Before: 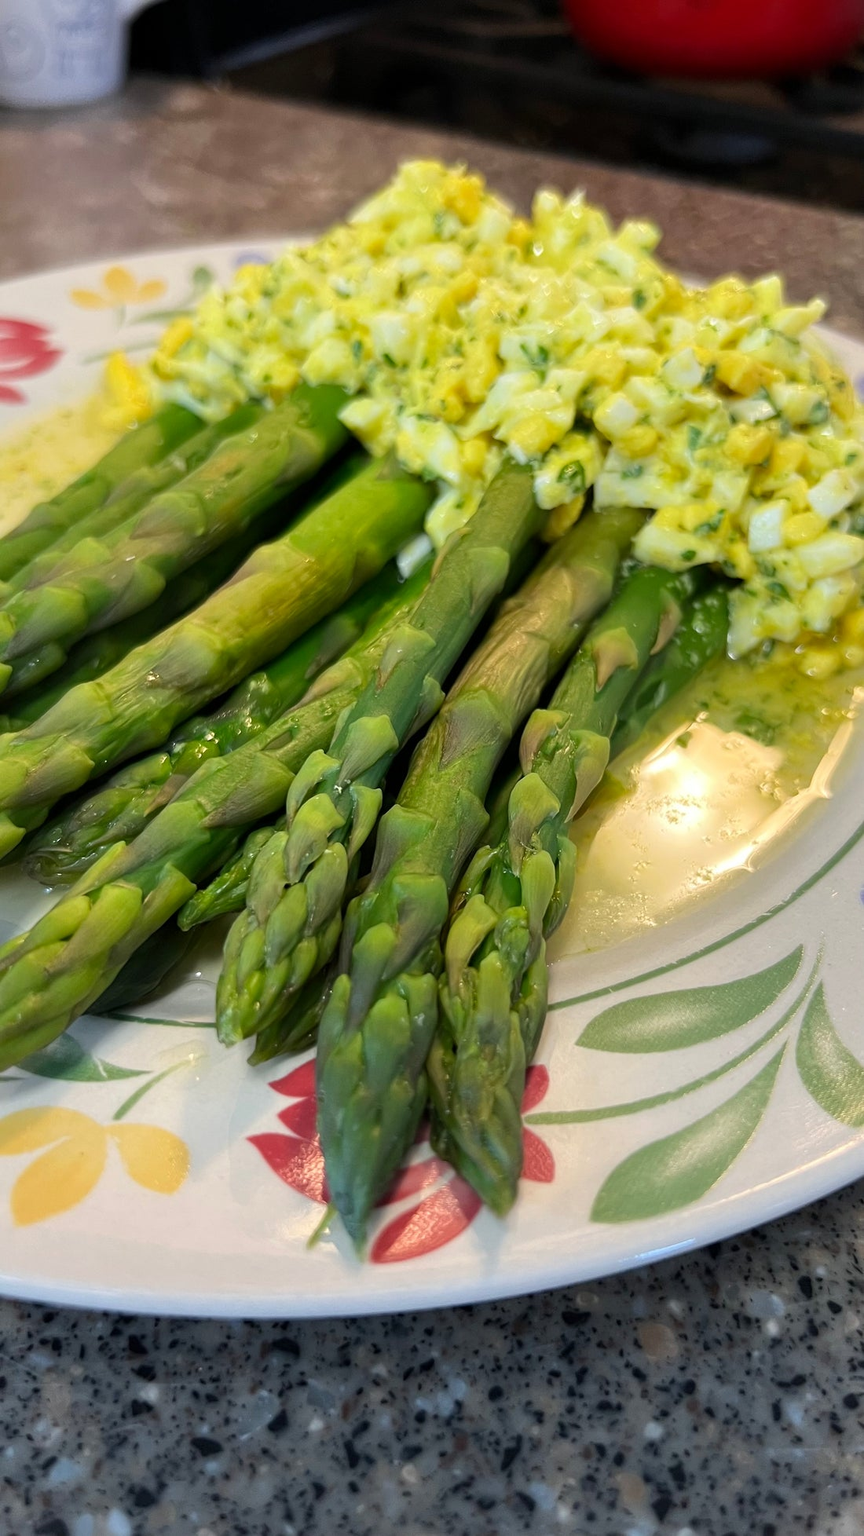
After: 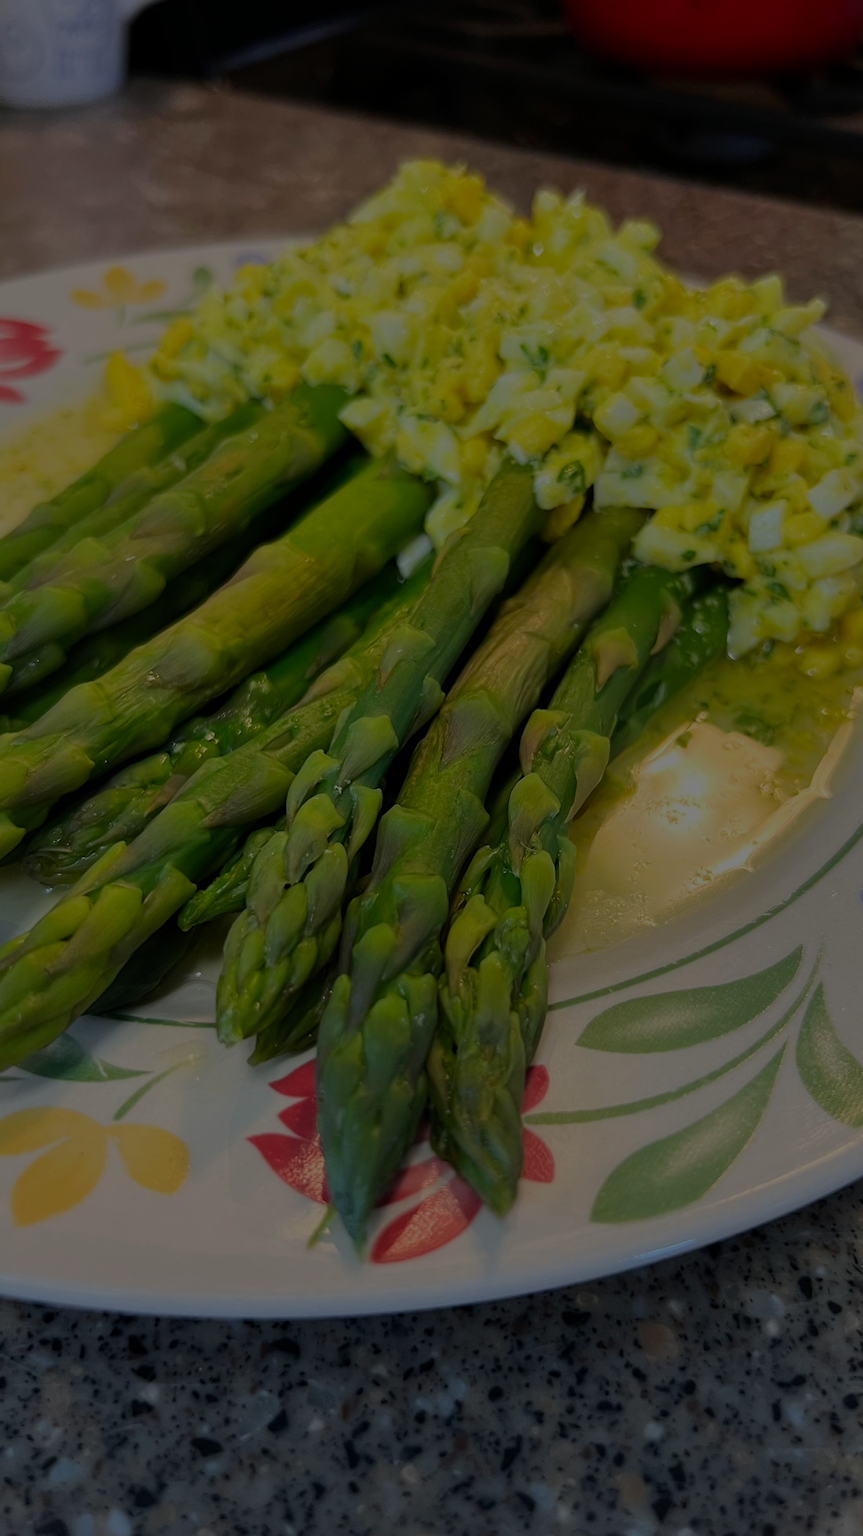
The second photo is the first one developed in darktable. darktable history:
color balance rgb: perceptual saturation grading › global saturation 19.87%, perceptual brilliance grading › global brilliance -47.647%
